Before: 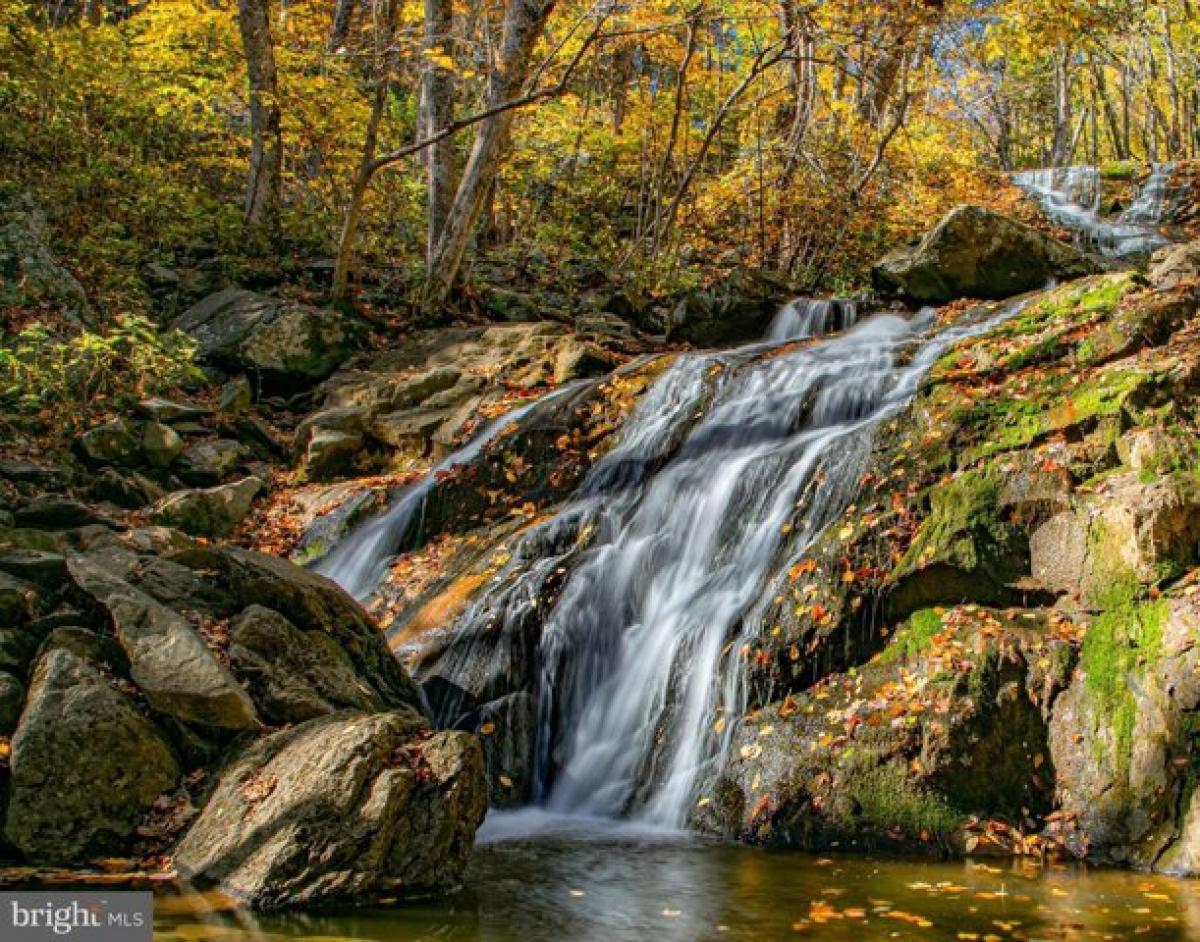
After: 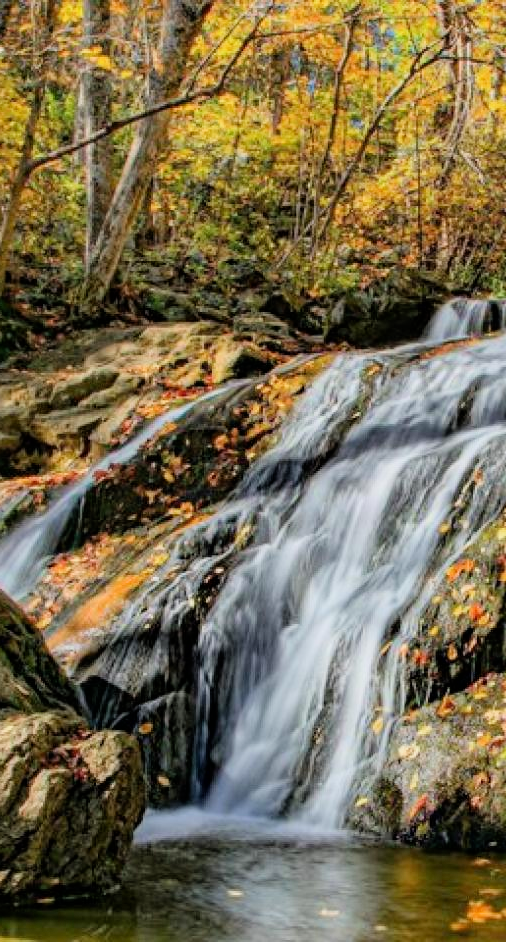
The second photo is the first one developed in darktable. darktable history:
crop: left 28.583%, right 29.231%
white balance: emerald 1
filmic rgb: black relative exposure -7.65 EV, white relative exposure 4.56 EV, hardness 3.61, color science v6 (2022)
exposure: exposure 0.74 EV, compensate highlight preservation false
